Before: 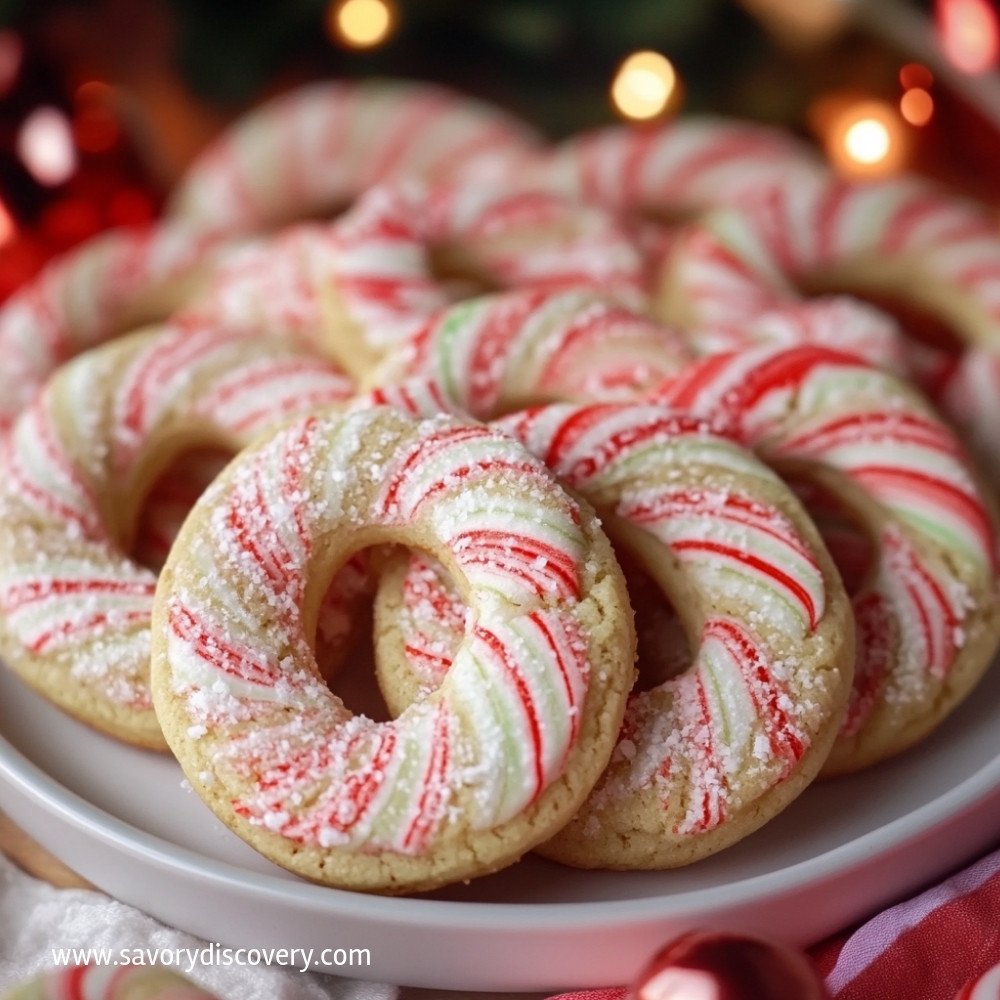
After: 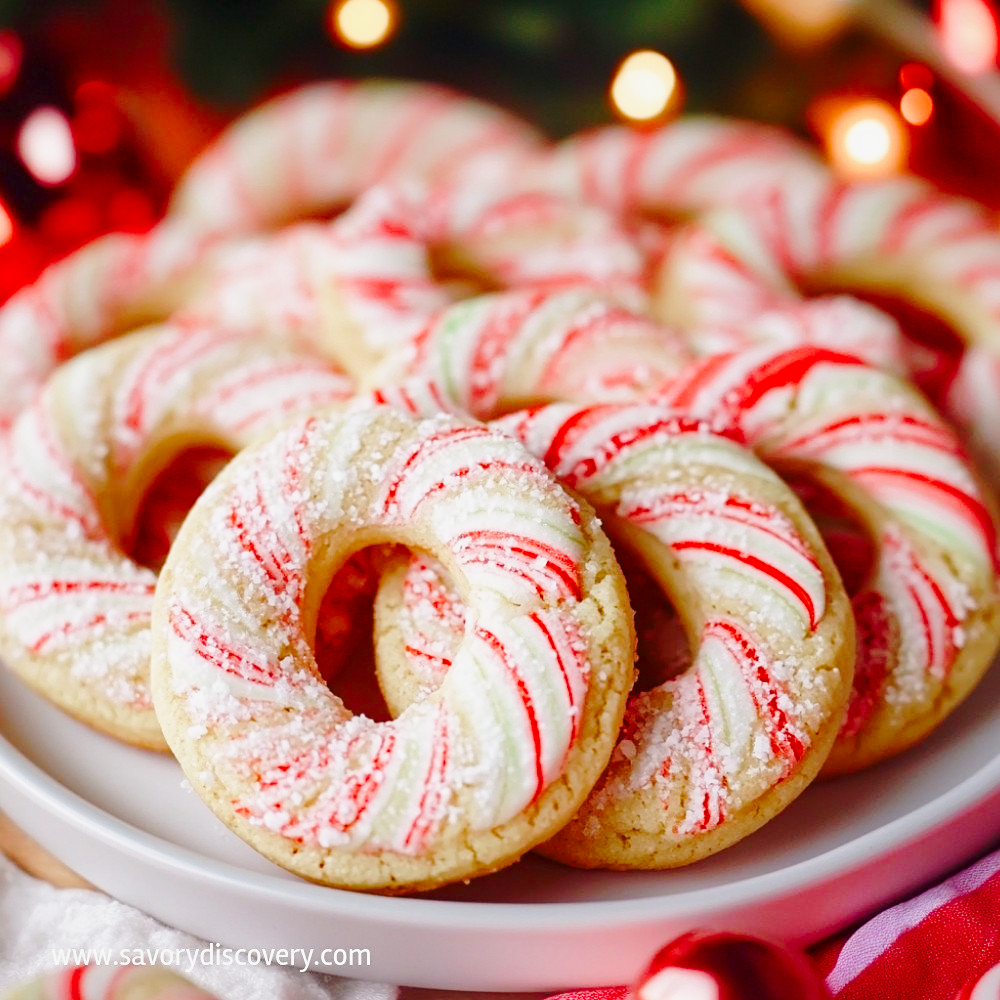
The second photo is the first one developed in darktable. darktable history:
color balance rgb: shadows lift › chroma 1%, shadows lift › hue 113°, highlights gain › chroma 0.2%, highlights gain › hue 333°, perceptual saturation grading › global saturation 20%, perceptual saturation grading › highlights -50%, perceptual saturation grading › shadows 25%, contrast -20%
base curve: curves: ch0 [(0, 0) (0.036, 0.037) (0.121, 0.228) (0.46, 0.76) (0.859, 0.983) (1, 1)], preserve colors none
sharpen: amount 0.2
